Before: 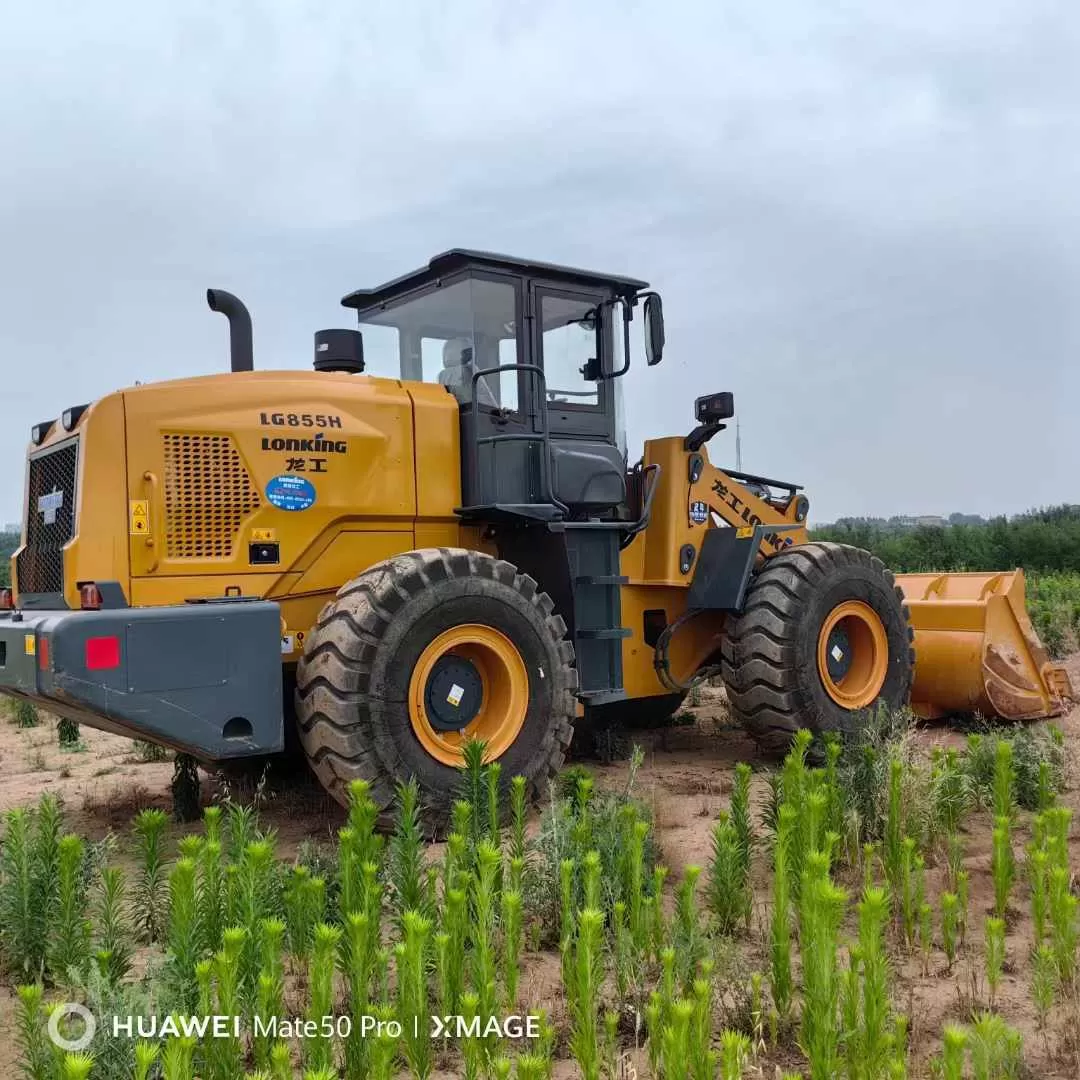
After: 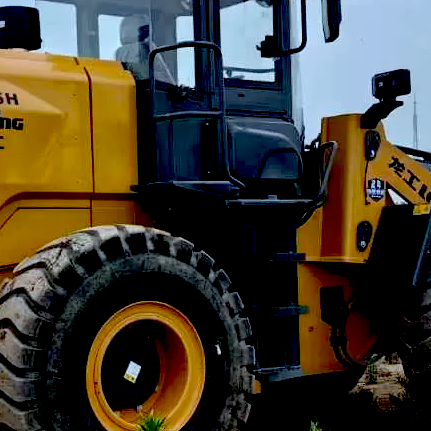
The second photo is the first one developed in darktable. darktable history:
exposure: black level correction 0.056, compensate highlight preservation false
white balance: red 0.925, blue 1.046
crop: left 30%, top 30%, right 30%, bottom 30%
